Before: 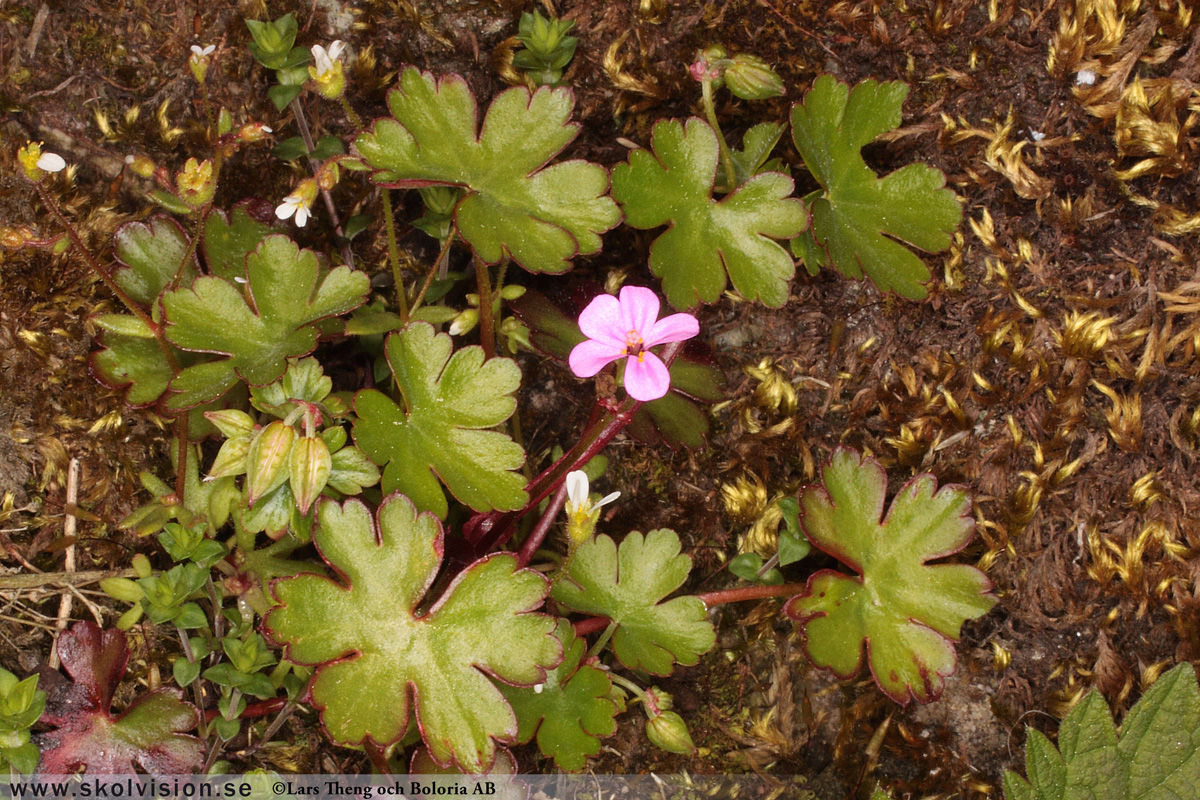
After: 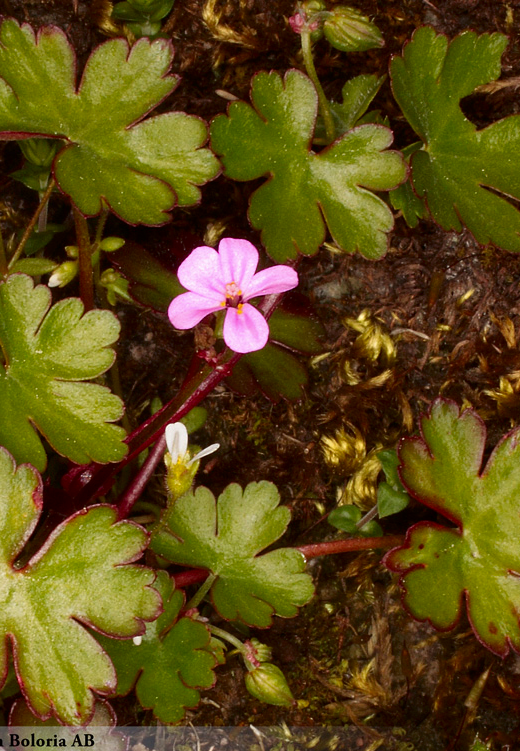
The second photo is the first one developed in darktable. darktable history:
white balance: emerald 1
contrast brightness saturation: contrast 0.07, brightness -0.14, saturation 0.11
crop: left 33.452%, top 6.025%, right 23.155%
